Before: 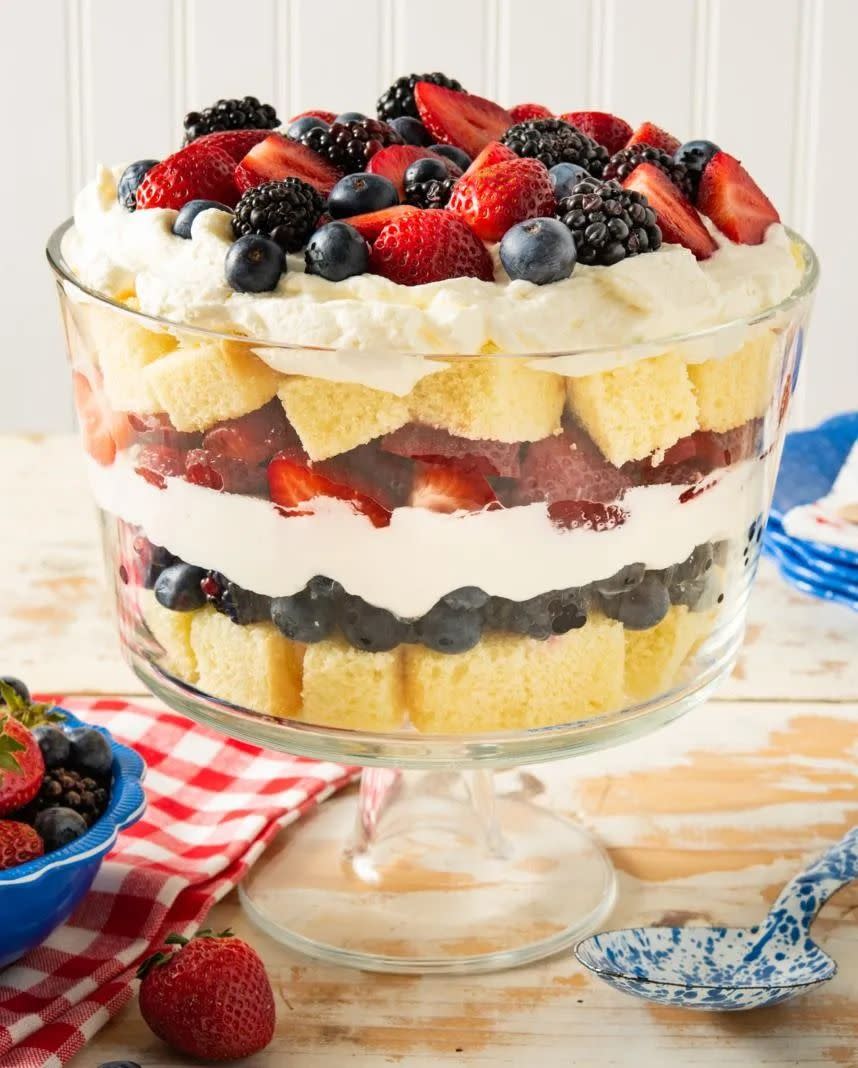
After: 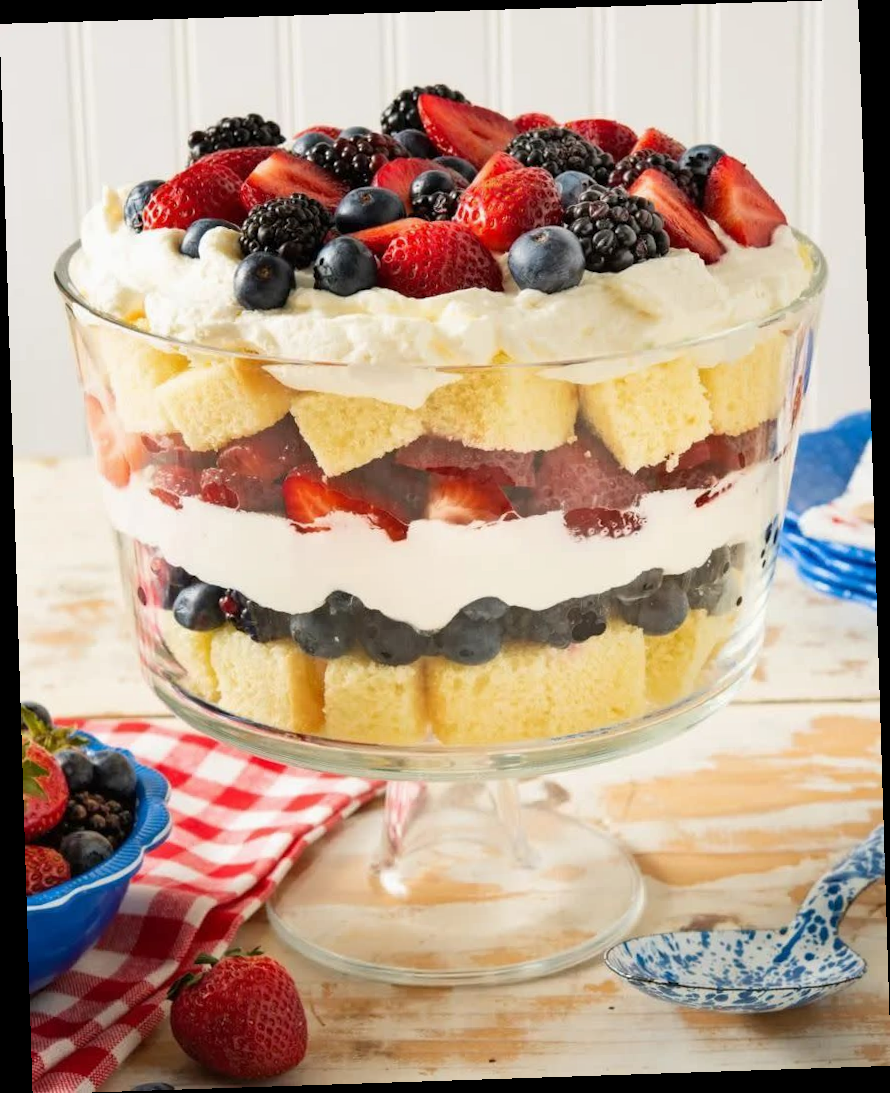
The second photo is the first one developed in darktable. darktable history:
rotate and perspective: rotation -1.77°, lens shift (horizontal) 0.004, automatic cropping off
tone equalizer: -7 EV 0.18 EV, -6 EV 0.12 EV, -5 EV 0.08 EV, -4 EV 0.04 EV, -2 EV -0.02 EV, -1 EV -0.04 EV, +0 EV -0.06 EV, luminance estimator HSV value / RGB max
